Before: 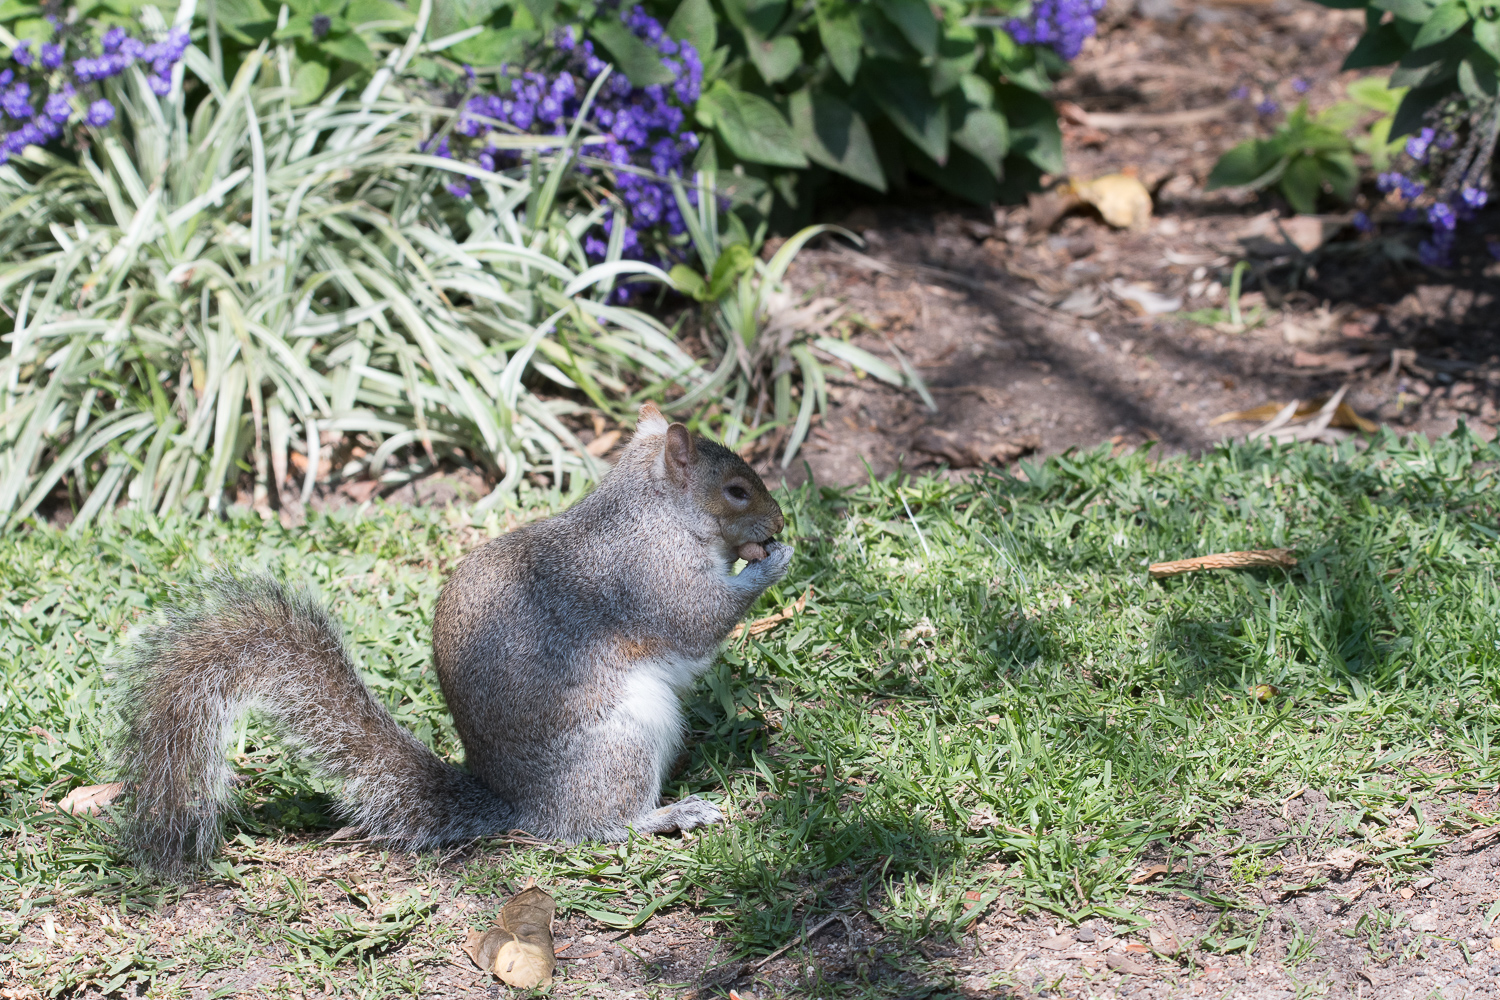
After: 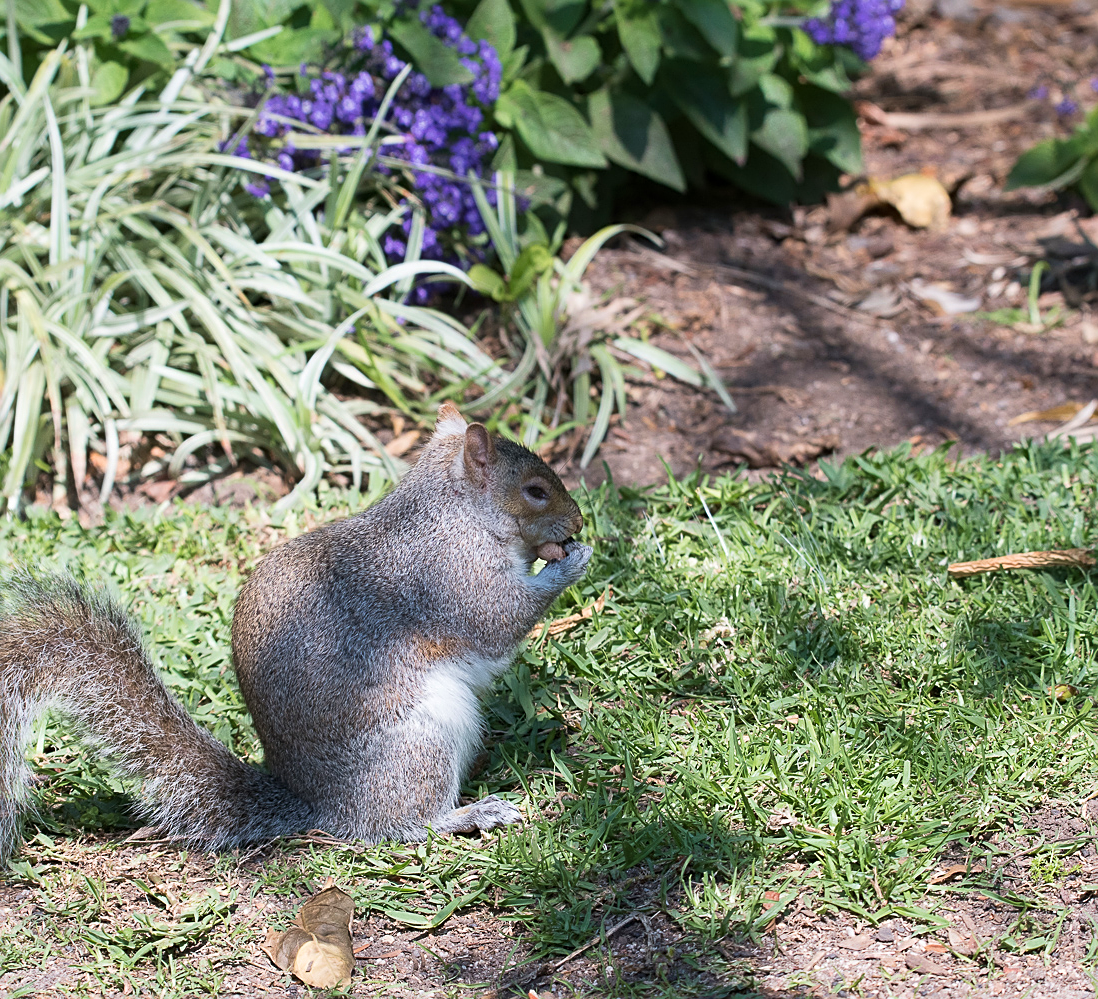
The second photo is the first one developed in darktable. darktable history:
crop: left 13.443%, right 13.31%
sharpen: on, module defaults
velvia: on, module defaults
